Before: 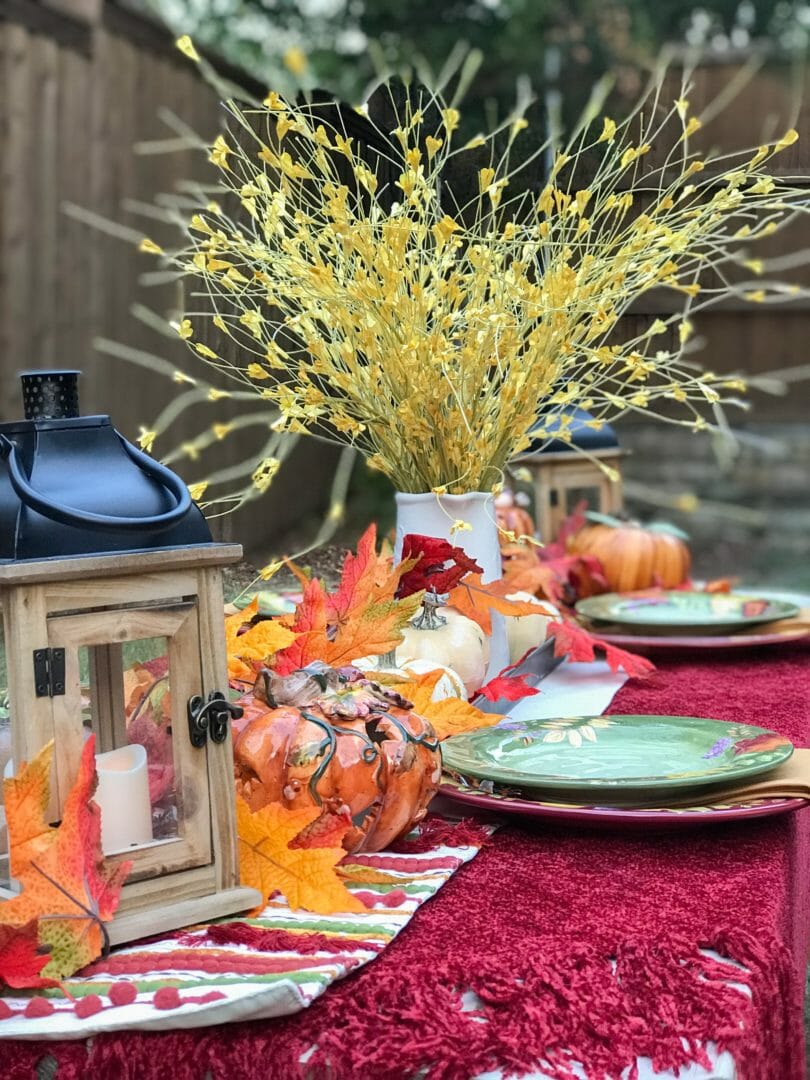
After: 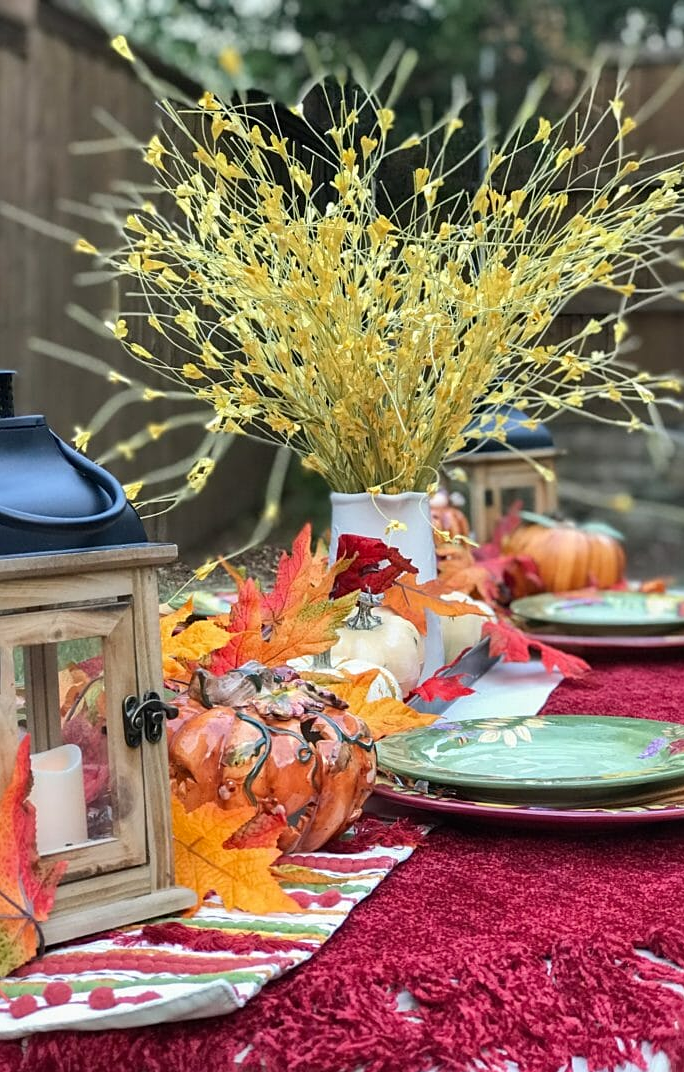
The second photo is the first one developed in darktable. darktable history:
crop: left 8.026%, right 7.374%
sharpen: amount 0.2
white balance: red 1, blue 1
shadows and highlights: radius 108.52, shadows 44.07, highlights -67.8, low approximation 0.01, soften with gaussian
